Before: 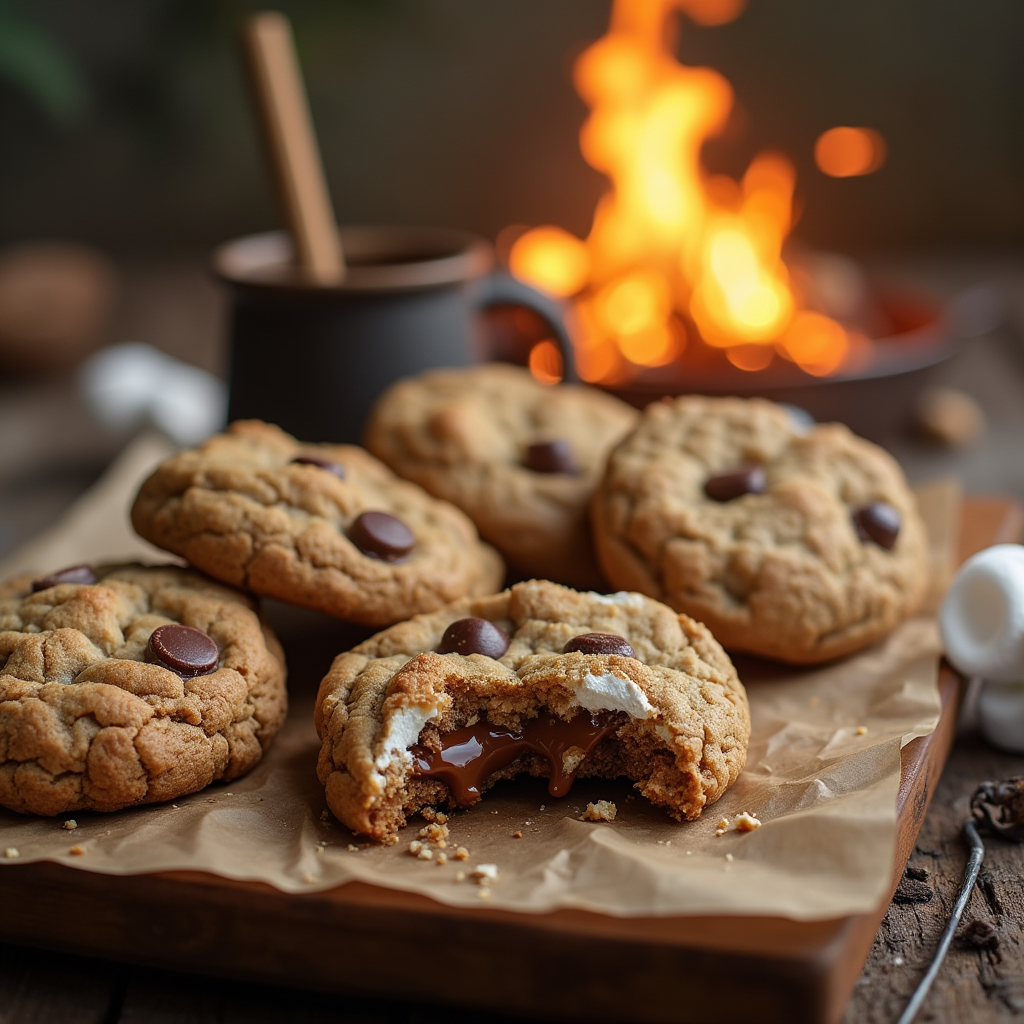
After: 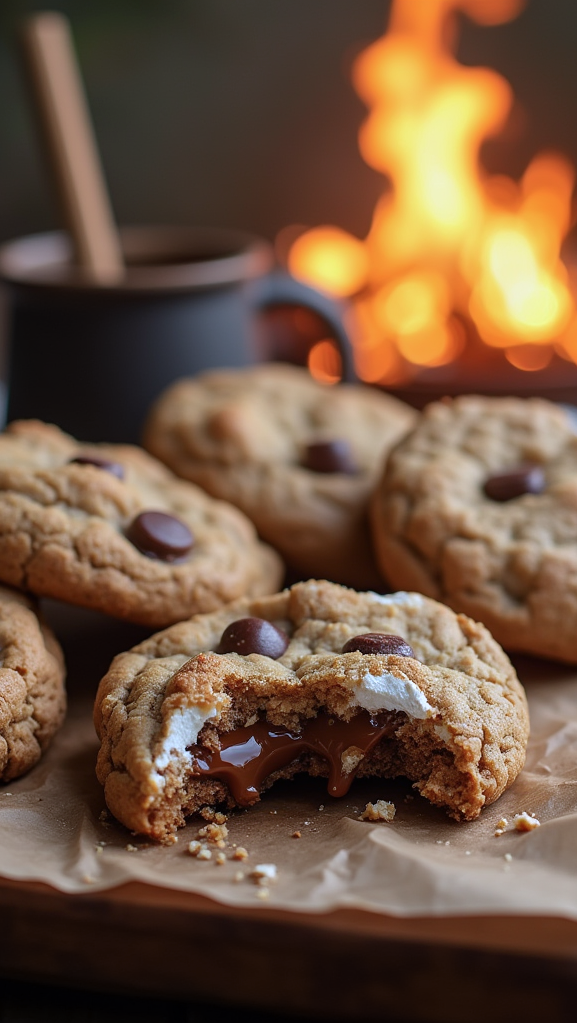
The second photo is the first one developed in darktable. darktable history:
color calibration: illuminant custom, x 0.371, y 0.382, temperature 4282.92 K
crop: left 21.674%, right 21.973%, bottom 0.012%
